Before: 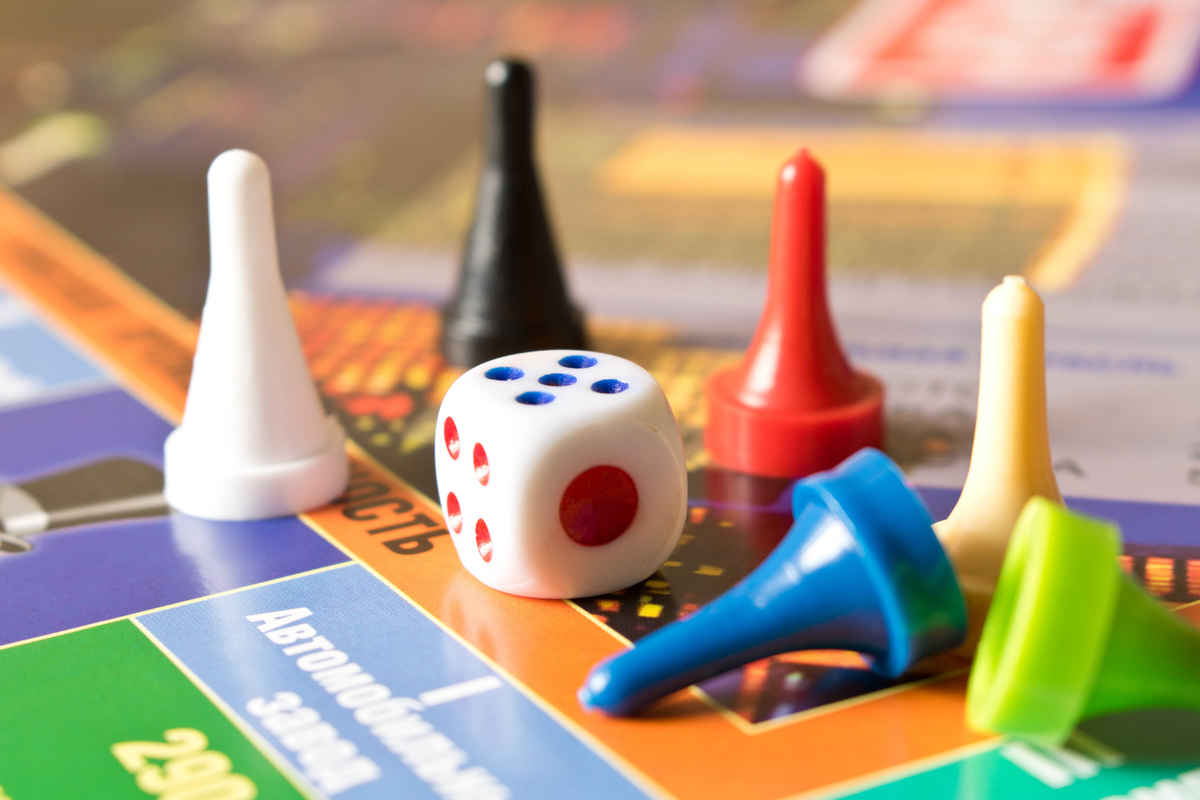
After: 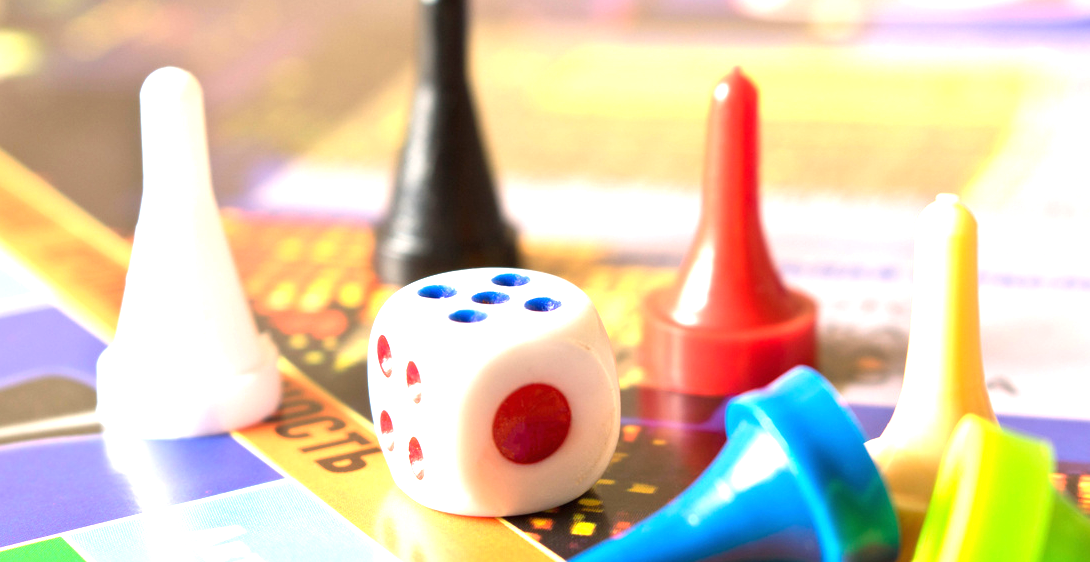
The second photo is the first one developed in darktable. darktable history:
crop: left 5.596%, top 10.314%, right 3.534%, bottom 19.395%
exposure: black level correction 0, exposure 1.2 EV, compensate exposure bias true, compensate highlight preservation false
